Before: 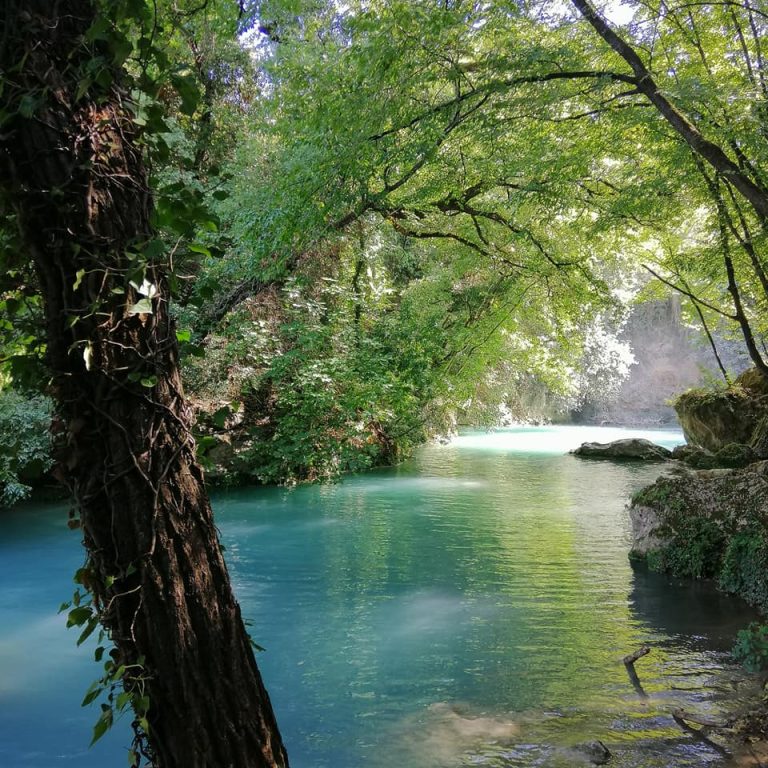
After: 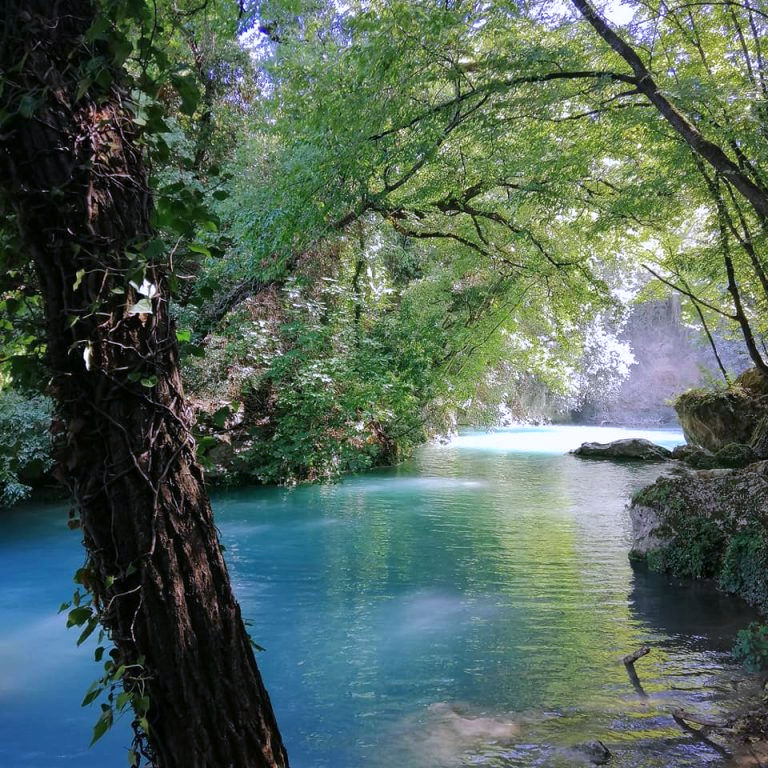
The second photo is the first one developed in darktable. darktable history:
color calibration: output R [1.063, -0.012, -0.003, 0], output B [-0.079, 0.047, 1, 0], illuminant custom, x 0.389, y 0.387, temperature 3838.64 K
